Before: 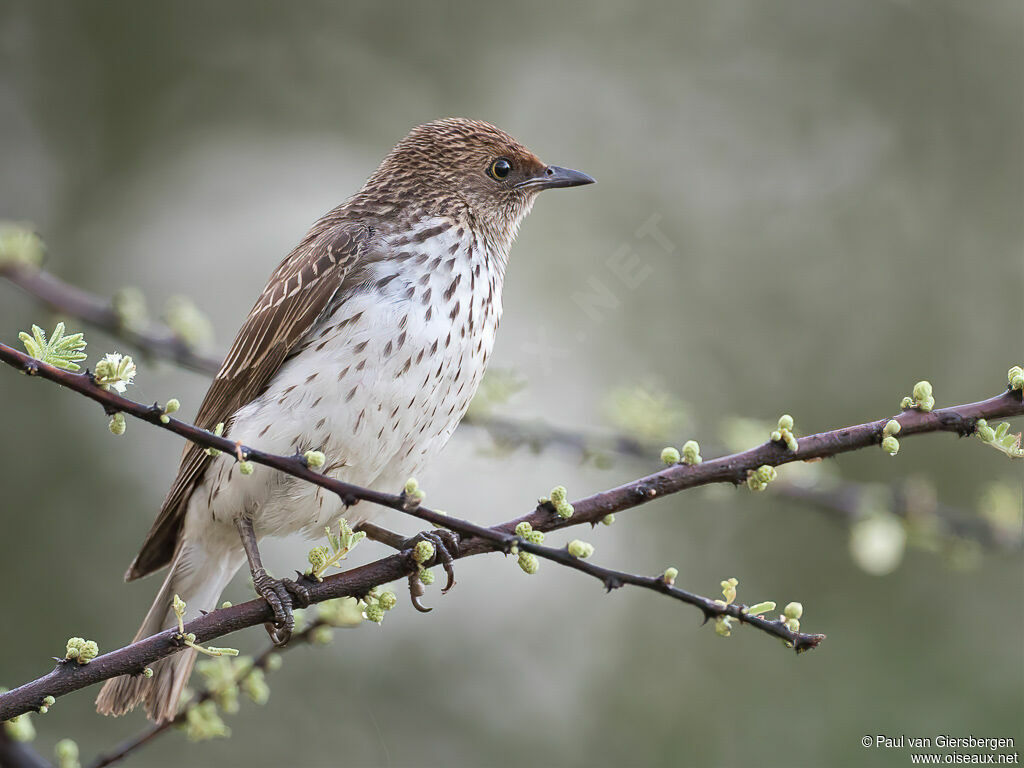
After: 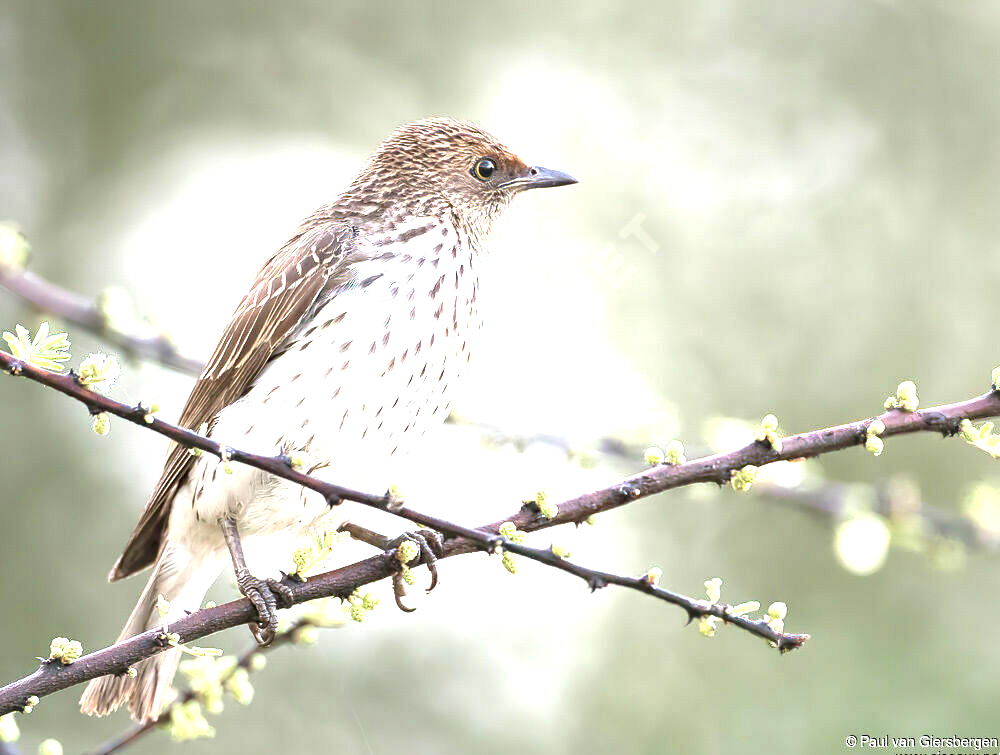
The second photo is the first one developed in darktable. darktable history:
exposure: black level correction 0.001, exposure 1.724 EV, compensate highlight preservation false
crop and rotate: left 1.66%, right 0.611%, bottom 1.618%
